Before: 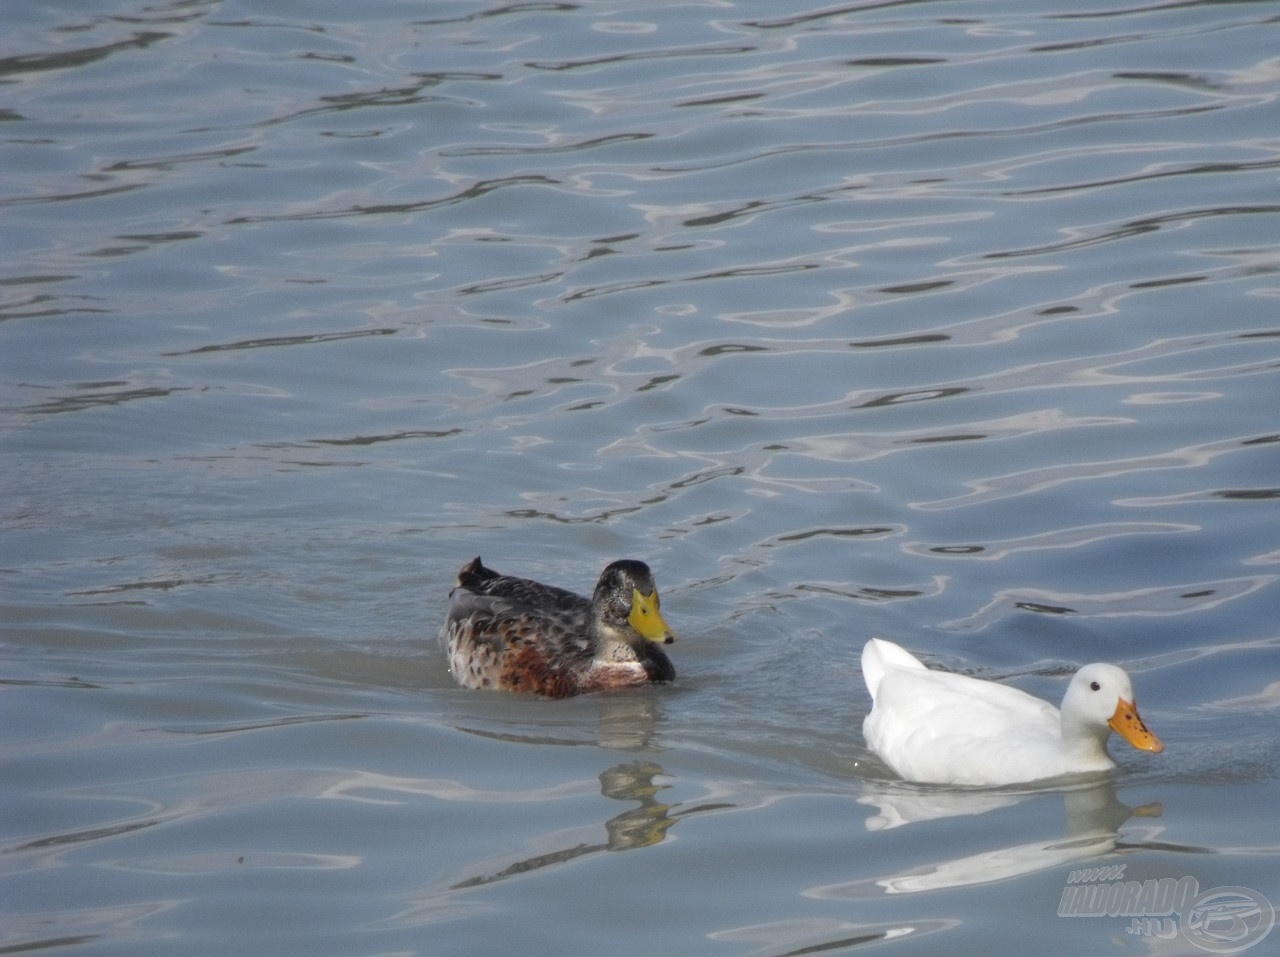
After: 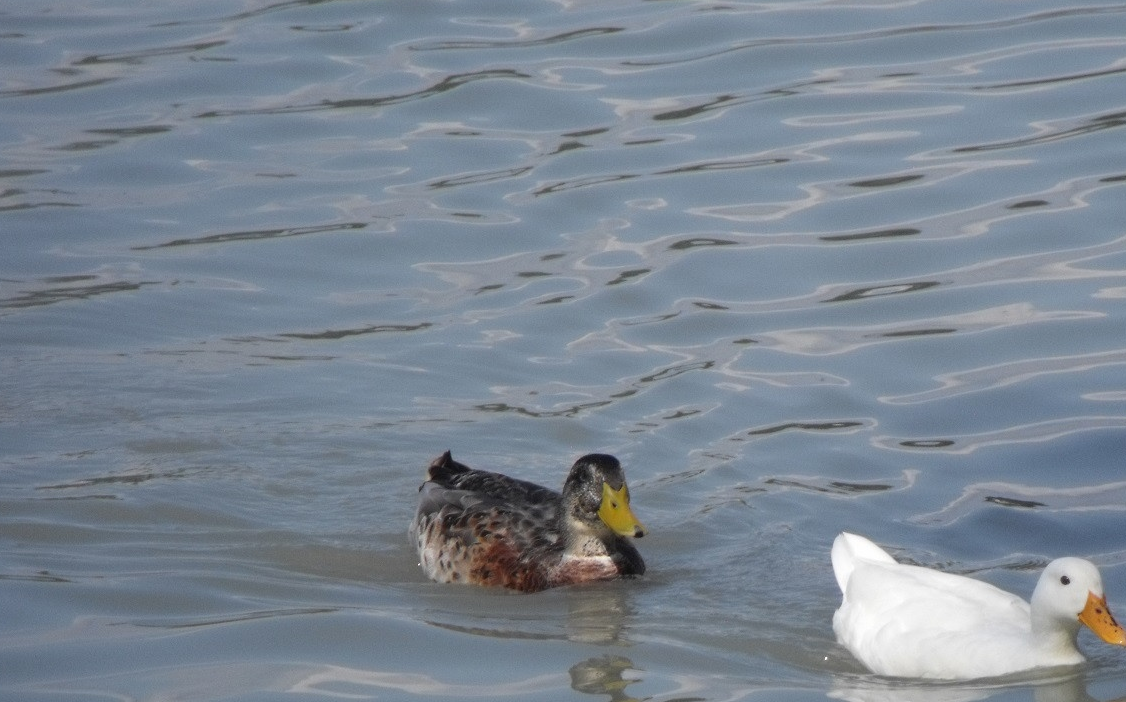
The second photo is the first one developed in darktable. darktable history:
crop and rotate: left 2.373%, top 11.242%, right 9.657%, bottom 15.367%
